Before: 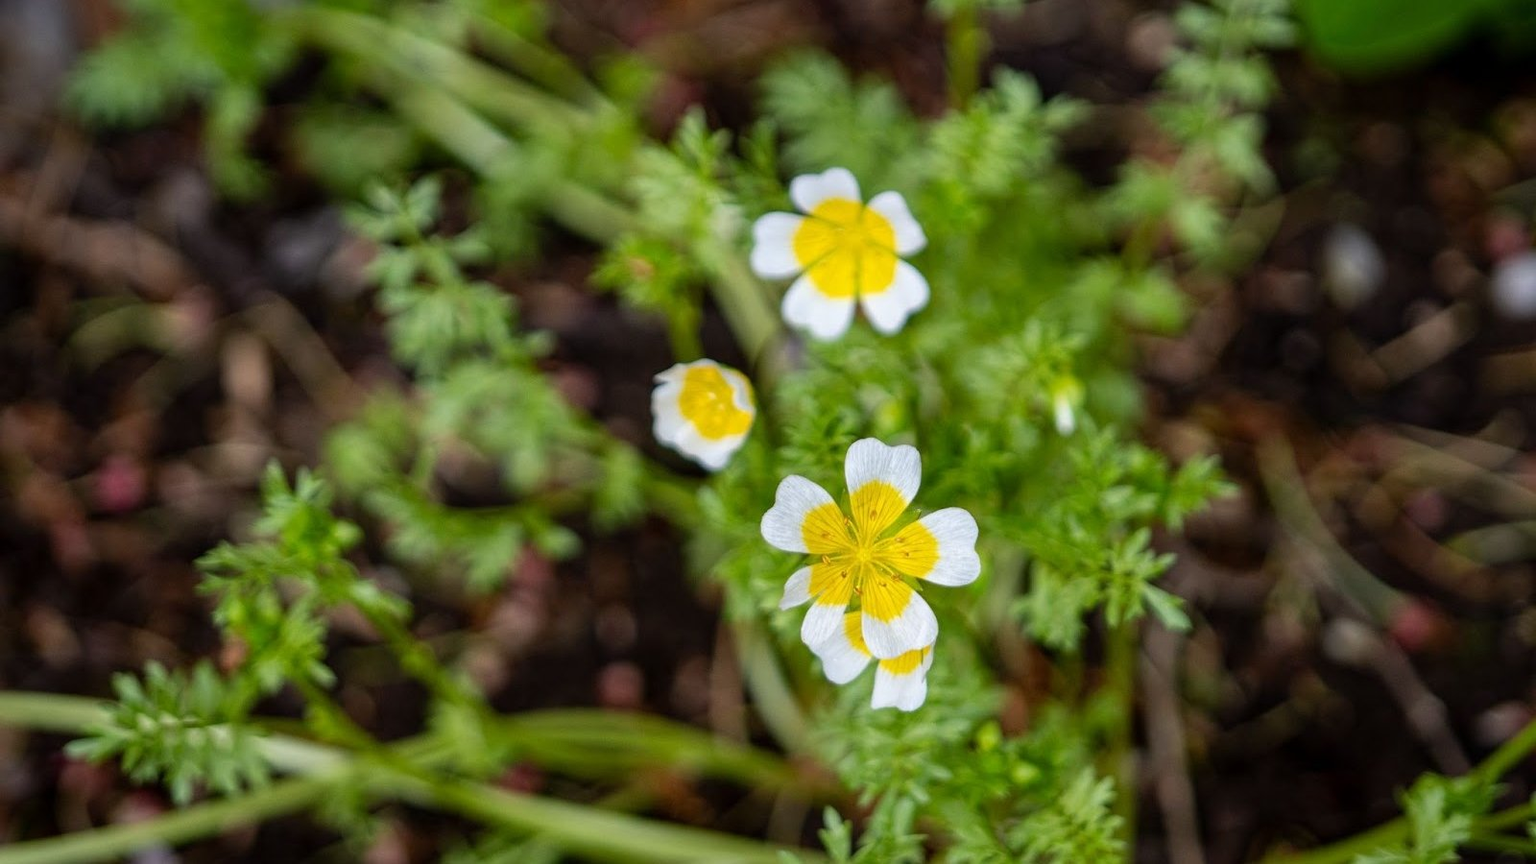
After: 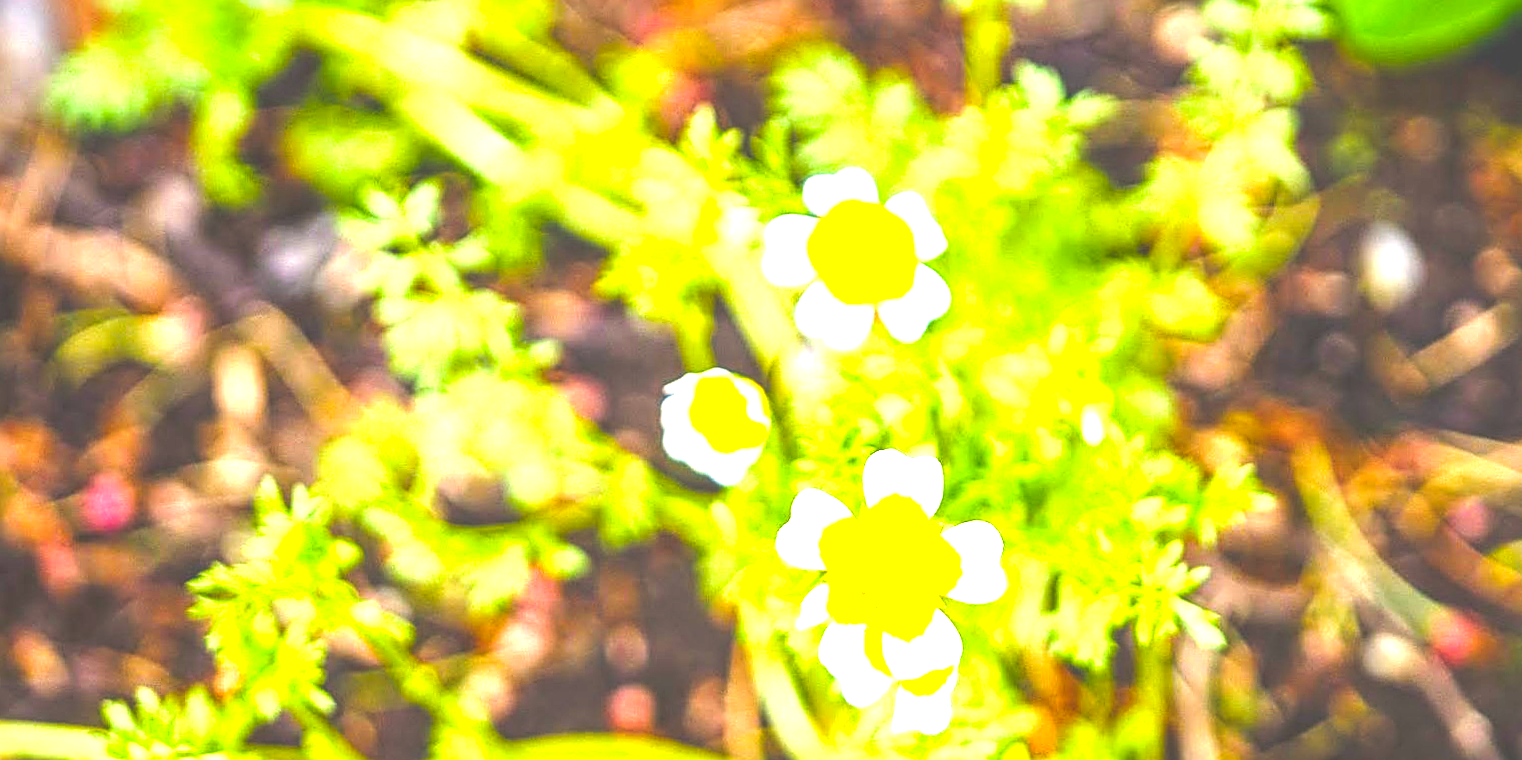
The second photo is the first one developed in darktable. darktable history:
levels: levels [0, 0.374, 0.749]
exposure: exposure 1.225 EV, compensate highlight preservation false
local contrast: on, module defaults
color balance rgb: highlights gain › chroma 2.984%, highlights gain › hue 78.78°, global offset › luminance 1.996%, perceptual saturation grading › global saturation 56.268%, perceptual saturation grading › highlights -50.416%, perceptual saturation grading › mid-tones 40.138%, perceptual saturation grading › shadows 30.967%, global vibrance 20%
crop and rotate: angle 0.466°, left 0.414%, right 3.087%, bottom 14.238%
sharpen: on, module defaults
contrast brightness saturation: contrast 0.141, brightness 0.219
